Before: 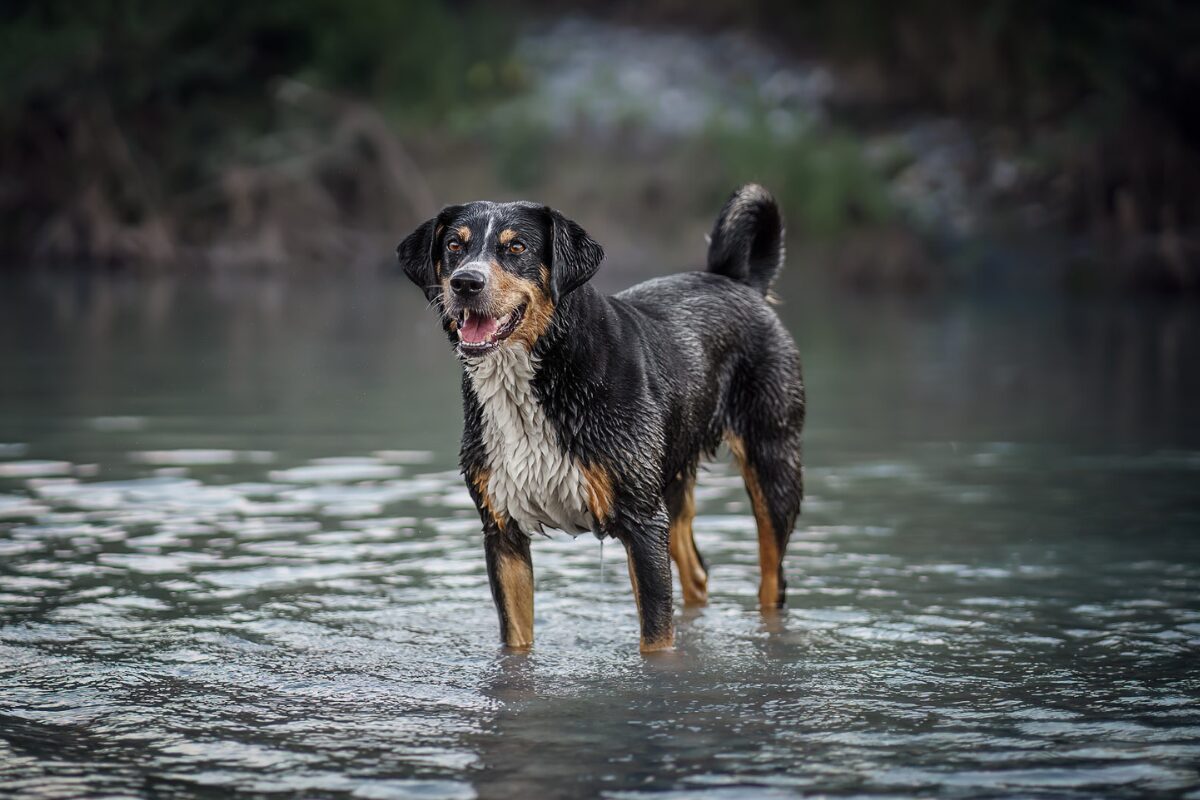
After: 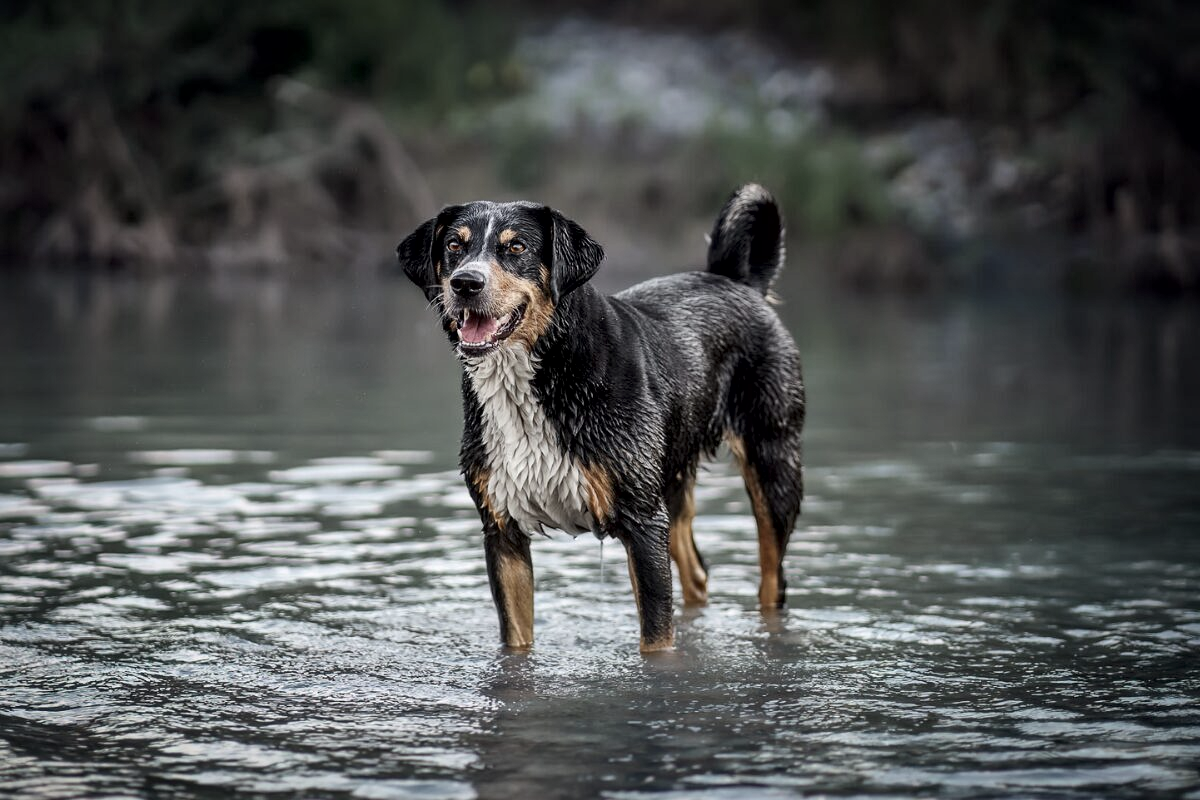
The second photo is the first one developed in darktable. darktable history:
color correction: highlights b* -0.046, saturation 0.773
local contrast: mode bilateral grid, contrast 25, coarseness 60, detail 151%, midtone range 0.2
